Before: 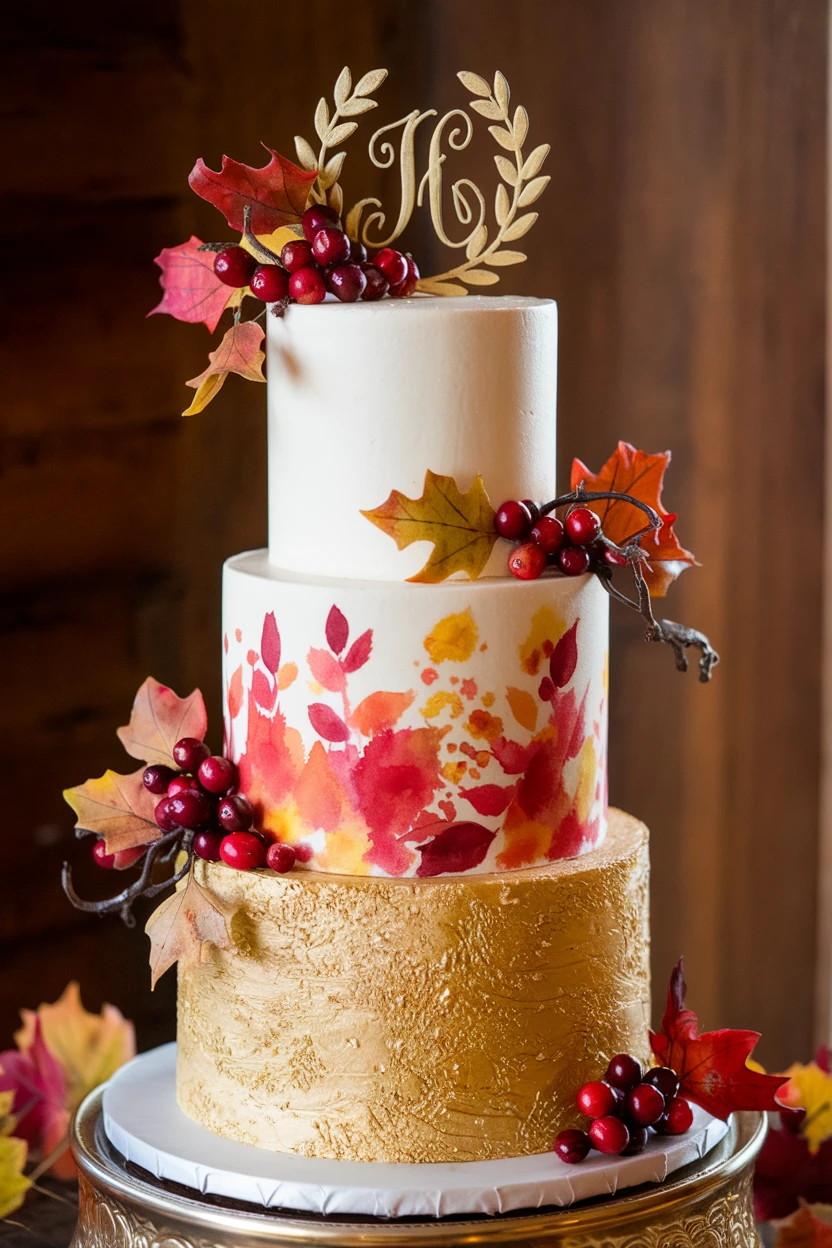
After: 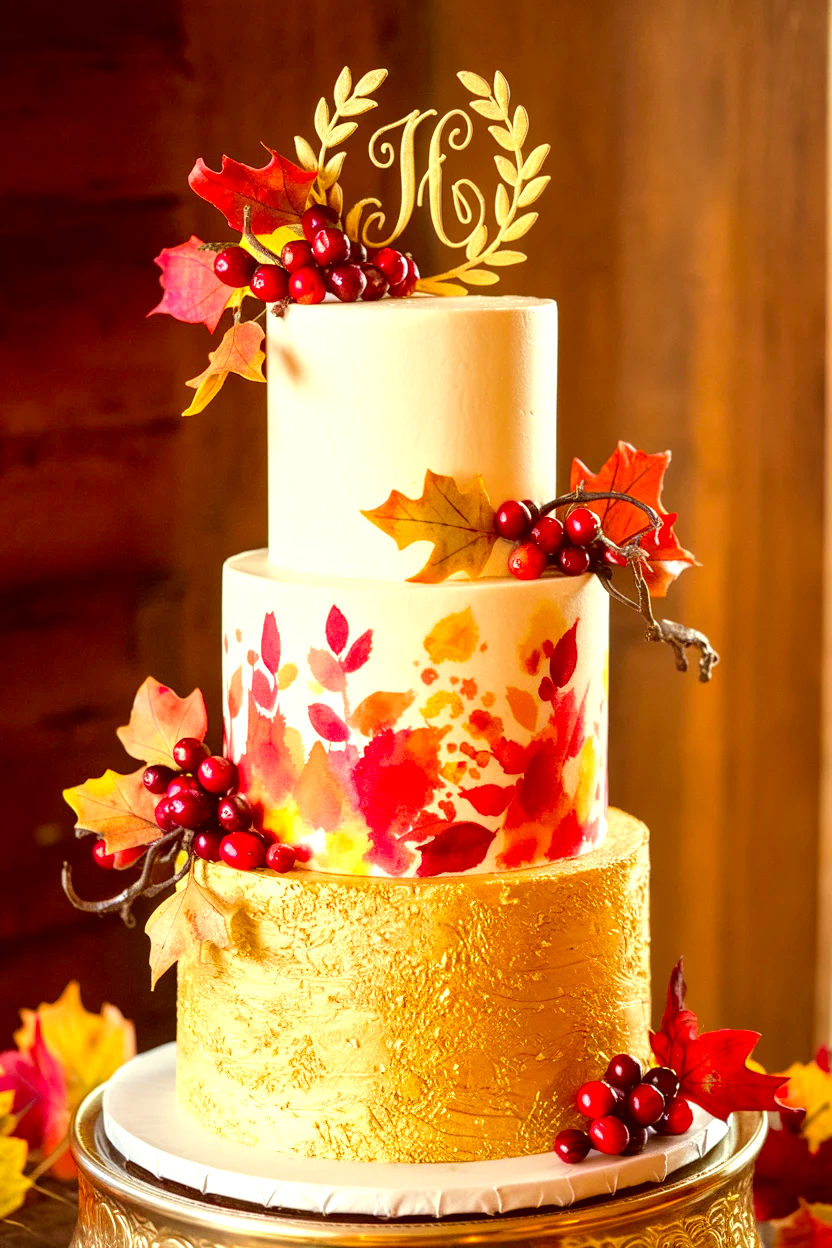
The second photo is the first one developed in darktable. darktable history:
tone equalizer: -8 EV -0.002 EV, -7 EV 0.005 EV, -6 EV -0.009 EV, -5 EV 0.011 EV, -4 EV -0.012 EV, -3 EV 0.007 EV, -2 EV -0.062 EV, -1 EV -0.293 EV, +0 EV -0.582 EV, smoothing diameter 2%, edges refinement/feathering 20, mask exposure compensation -1.57 EV, filter diffusion 5
exposure: black level correction 0, exposure 1.1 EV, compensate exposure bias true, compensate highlight preservation false
contrast brightness saturation: contrast 0.07, brightness 0.08, saturation 0.18
base curve: curves: ch0 [(0, 0) (0.74, 0.67) (1, 1)]
color correction: highlights a* 1.12, highlights b* 24.26, shadows a* 15.58, shadows b* 24.26
